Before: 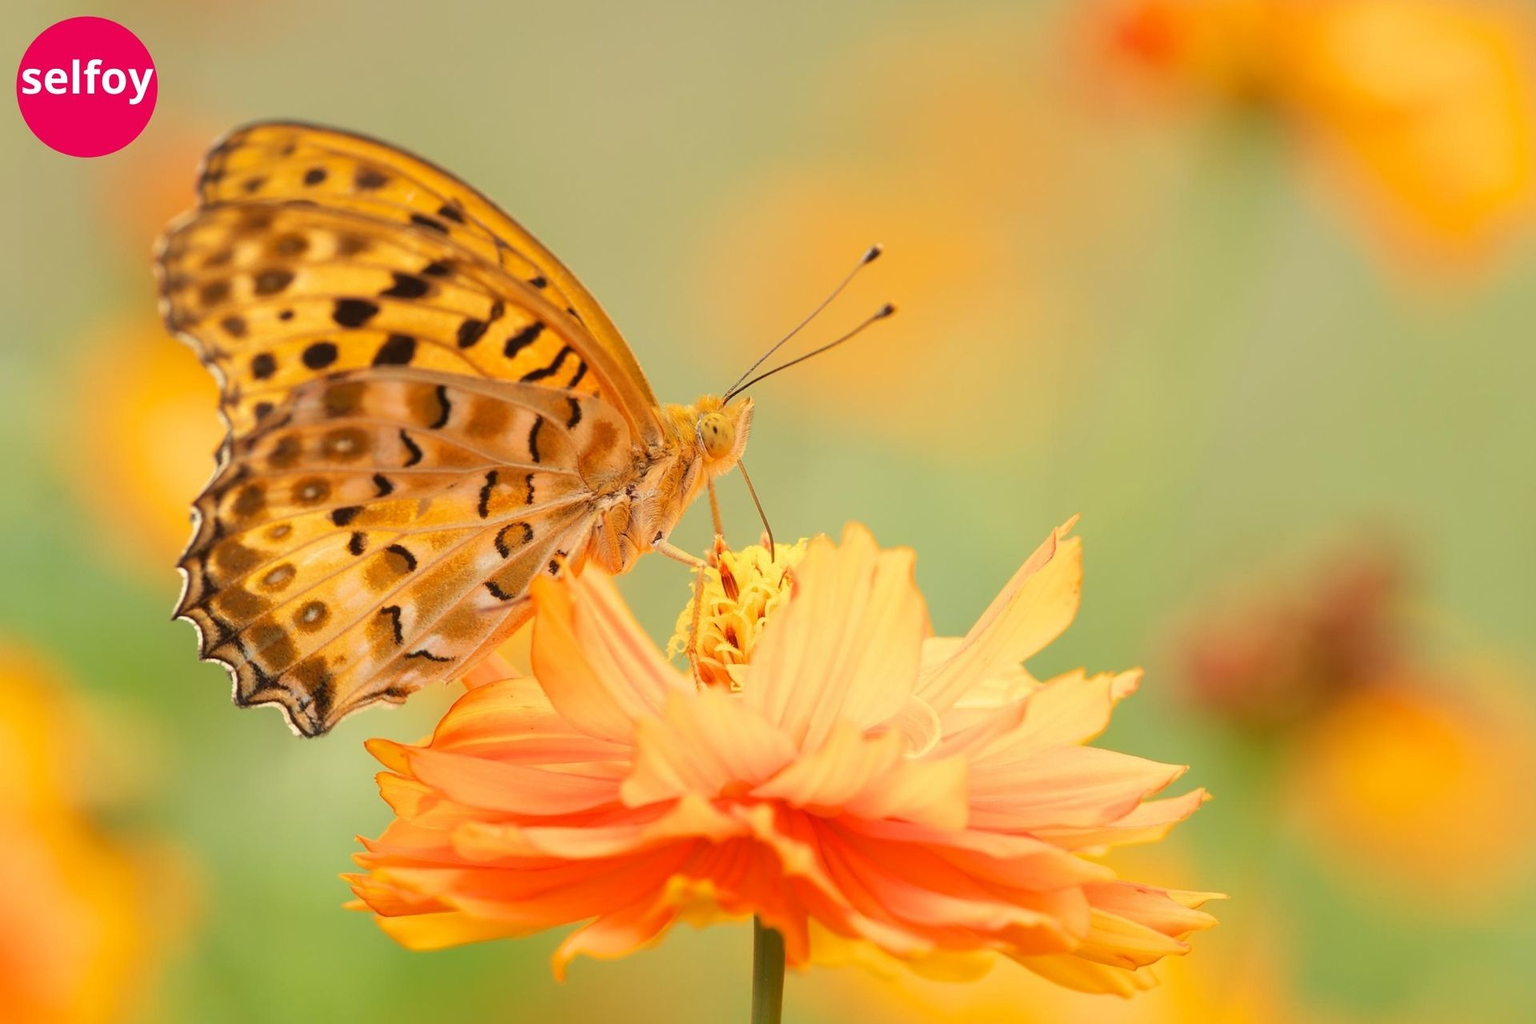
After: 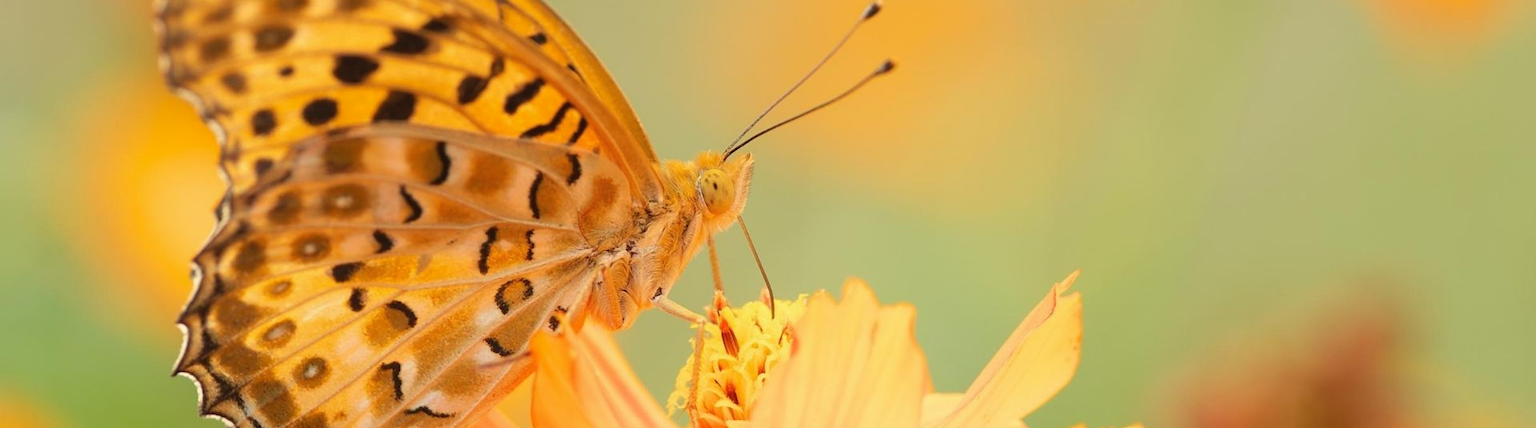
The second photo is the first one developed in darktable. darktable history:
local contrast: mode bilateral grid, contrast 100, coarseness 100, detail 91%, midtone range 0.2
crop and rotate: top 23.84%, bottom 34.294%
